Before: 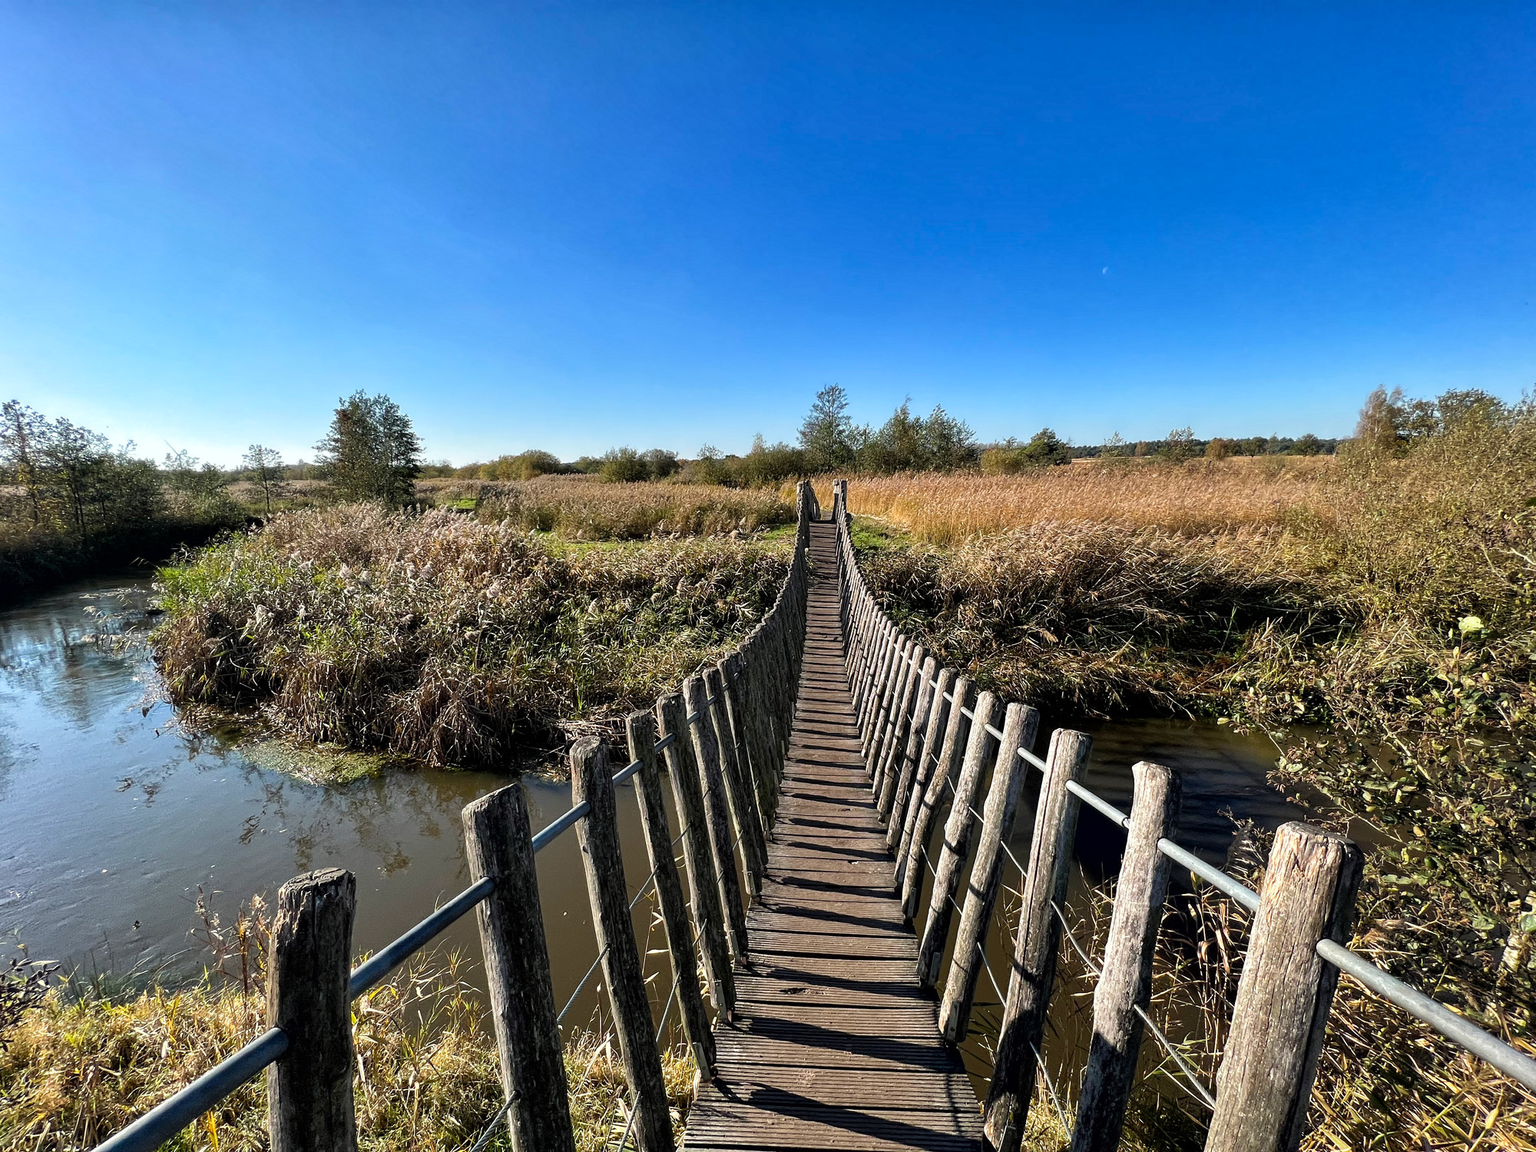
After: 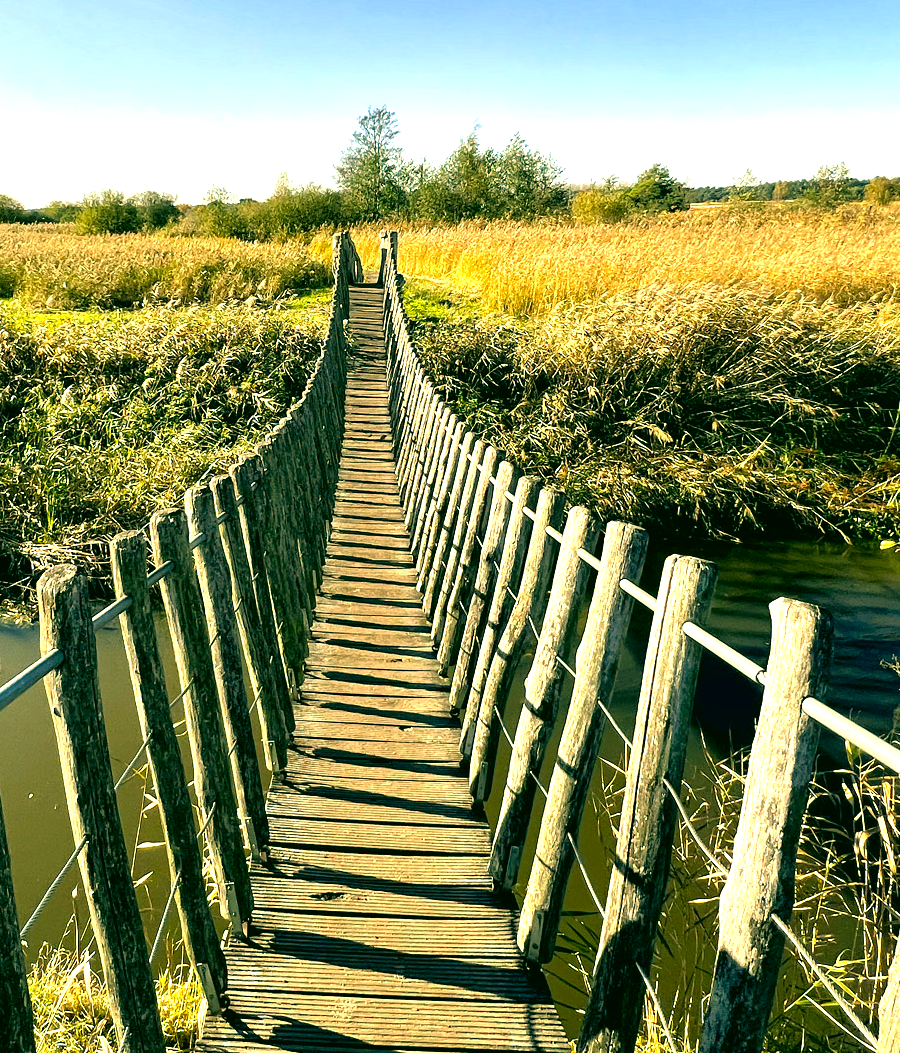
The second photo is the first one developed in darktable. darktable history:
exposure: black level correction 0.001, exposure 1.319 EV, compensate highlight preservation false
color correction: highlights a* 5.64, highlights b* 33.7, shadows a* -26.43, shadows b* 3.85
crop: left 35.251%, top 26.315%, right 19.708%, bottom 3.427%
